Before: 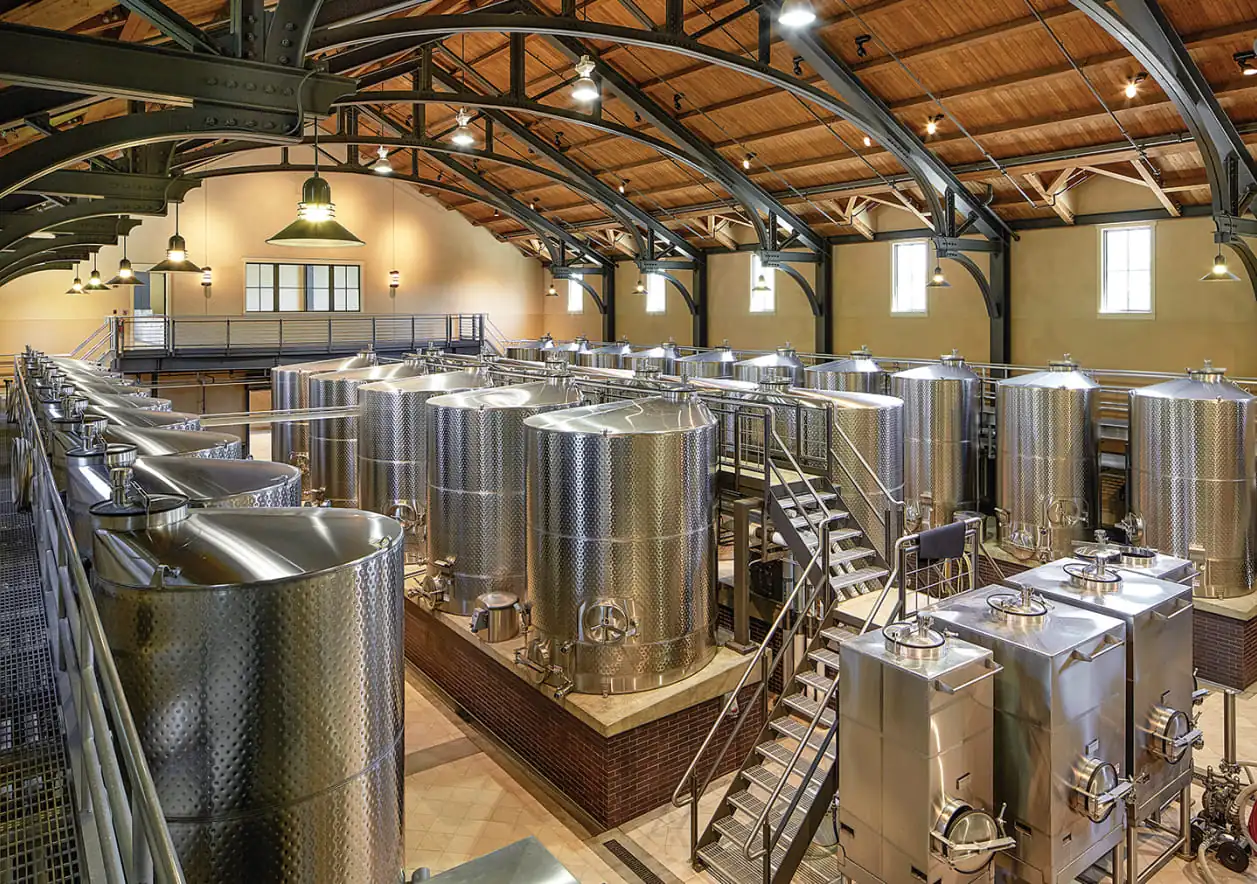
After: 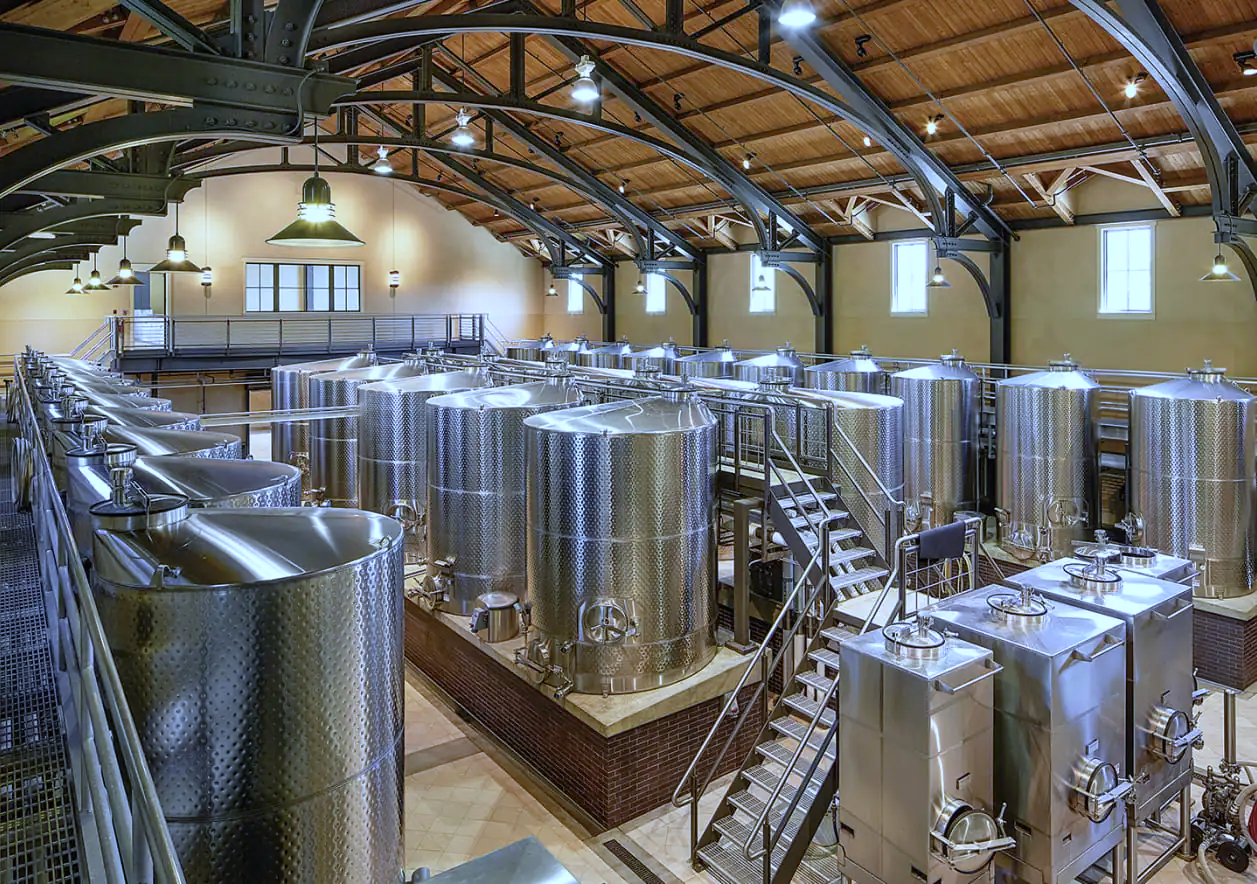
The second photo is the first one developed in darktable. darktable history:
white balance: red 0.871, blue 1.249
base curve: exposure shift 0, preserve colors none
